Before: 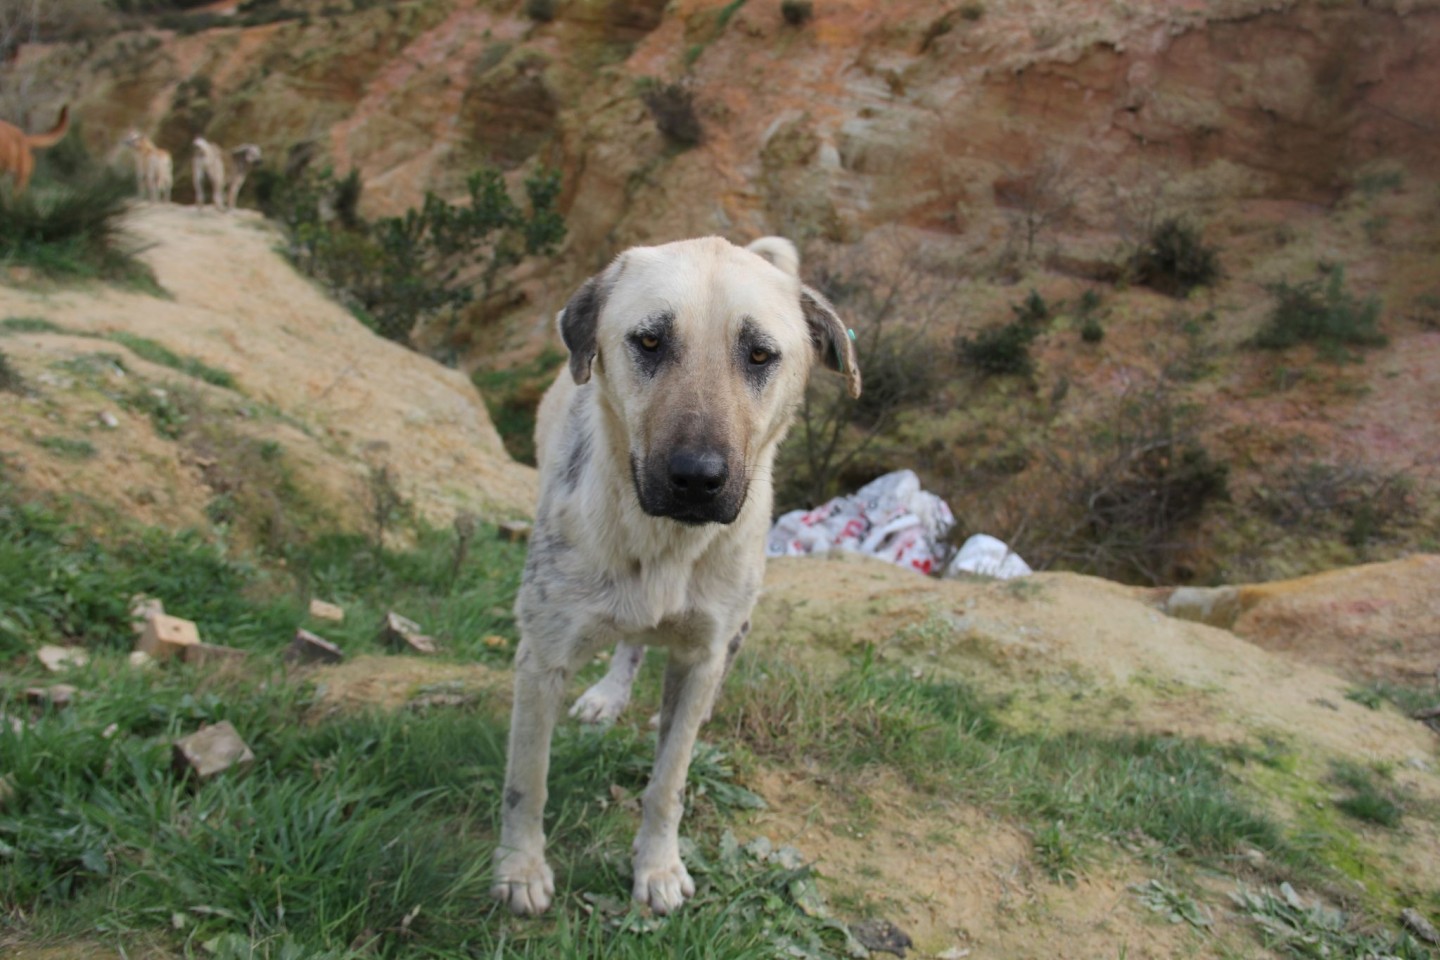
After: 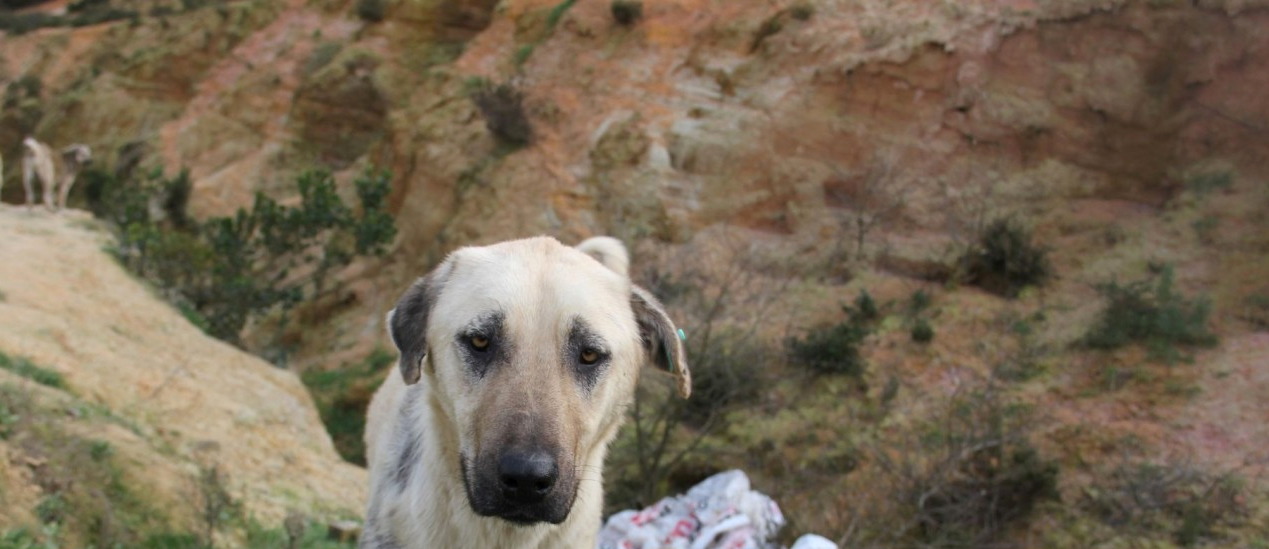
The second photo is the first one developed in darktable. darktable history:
exposure: black level correction 0.001, exposure 0.14 EV, compensate highlight preservation false
crop and rotate: left 11.812%, bottom 42.776%
